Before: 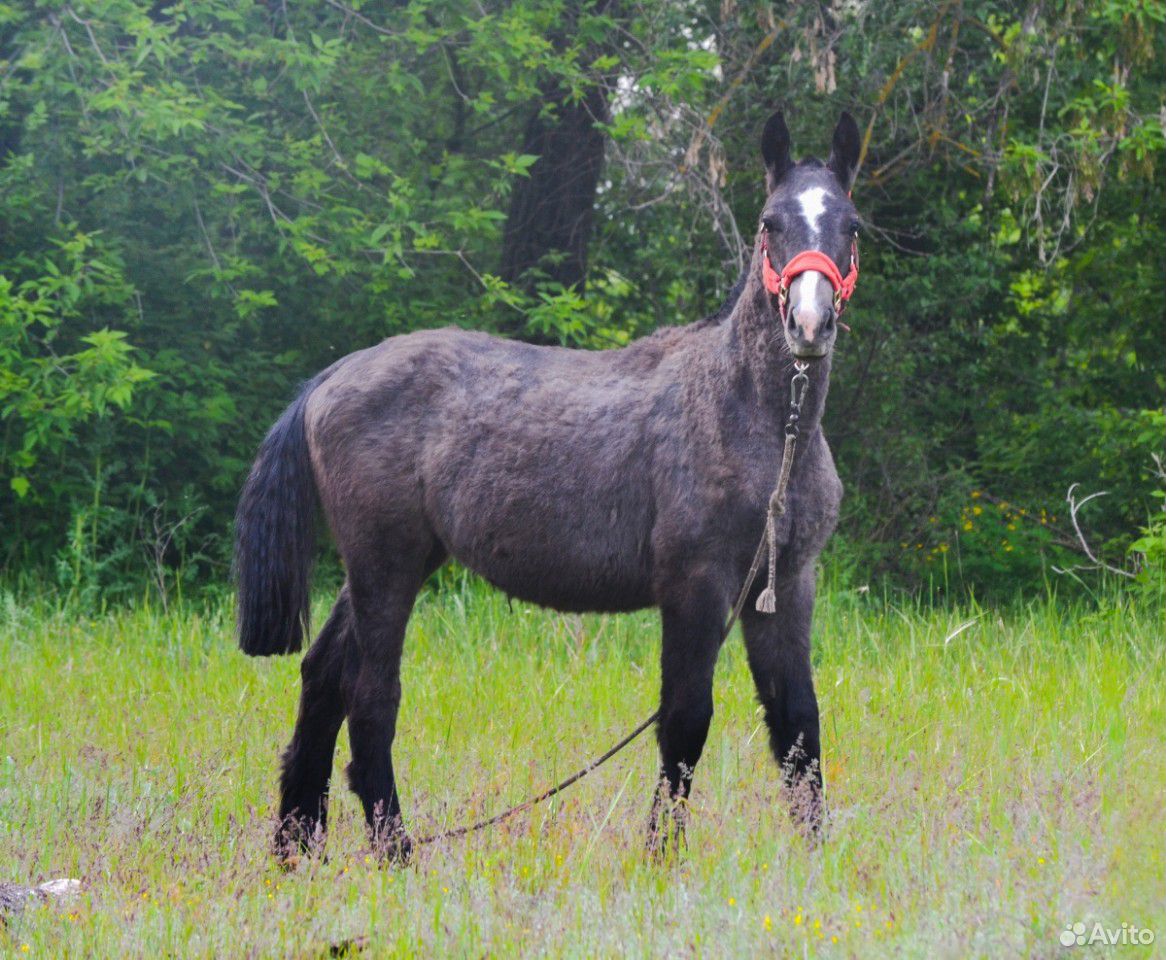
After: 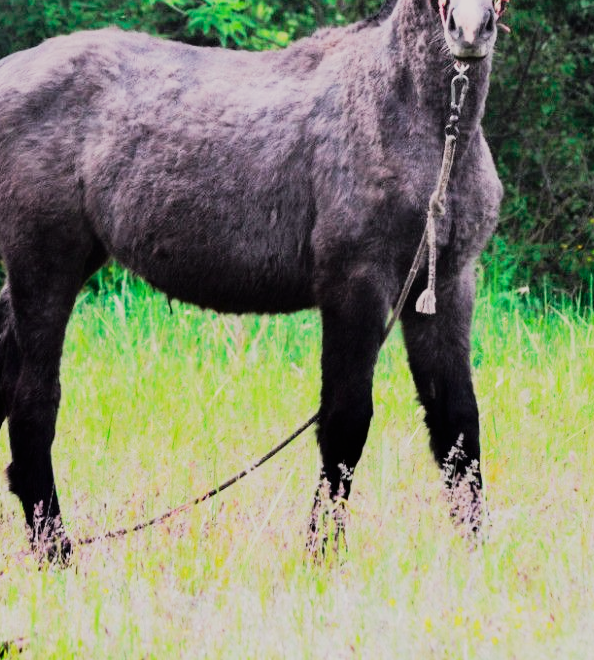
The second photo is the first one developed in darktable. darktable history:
levels: levels [0, 0.618, 1]
crop and rotate: left 29.196%, top 31.194%, right 19.817%
contrast equalizer: octaves 7, y [[0.5 ×6], [0.5 ×6], [0.5, 0.5, 0.501, 0.545, 0.707, 0.863], [0 ×6], [0 ×6]], mix -0.308
base curve: curves: ch0 [(0, 0) (0.012, 0.01) (0.073, 0.168) (0.31, 0.711) (0.645, 0.957) (1, 1)], preserve colors none
tone curve: curves: ch0 [(0, 0.019) (0.204, 0.162) (0.491, 0.519) (0.748, 0.765) (1, 0.919)]; ch1 [(0, 0) (0.201, 0.113) (0.372, 0.282) (0.443, 0.434) (0.496, 0.504) (0.566, 0.585) (0.761, 0.803) (1, 1)]; ch2 [(0, 0) (0.434, 0.447) (0.483, 0.487) (0.555, 0.563) (0.697, 0.68) (1, 1)], color space Lab, independent channels, preserve colors none
